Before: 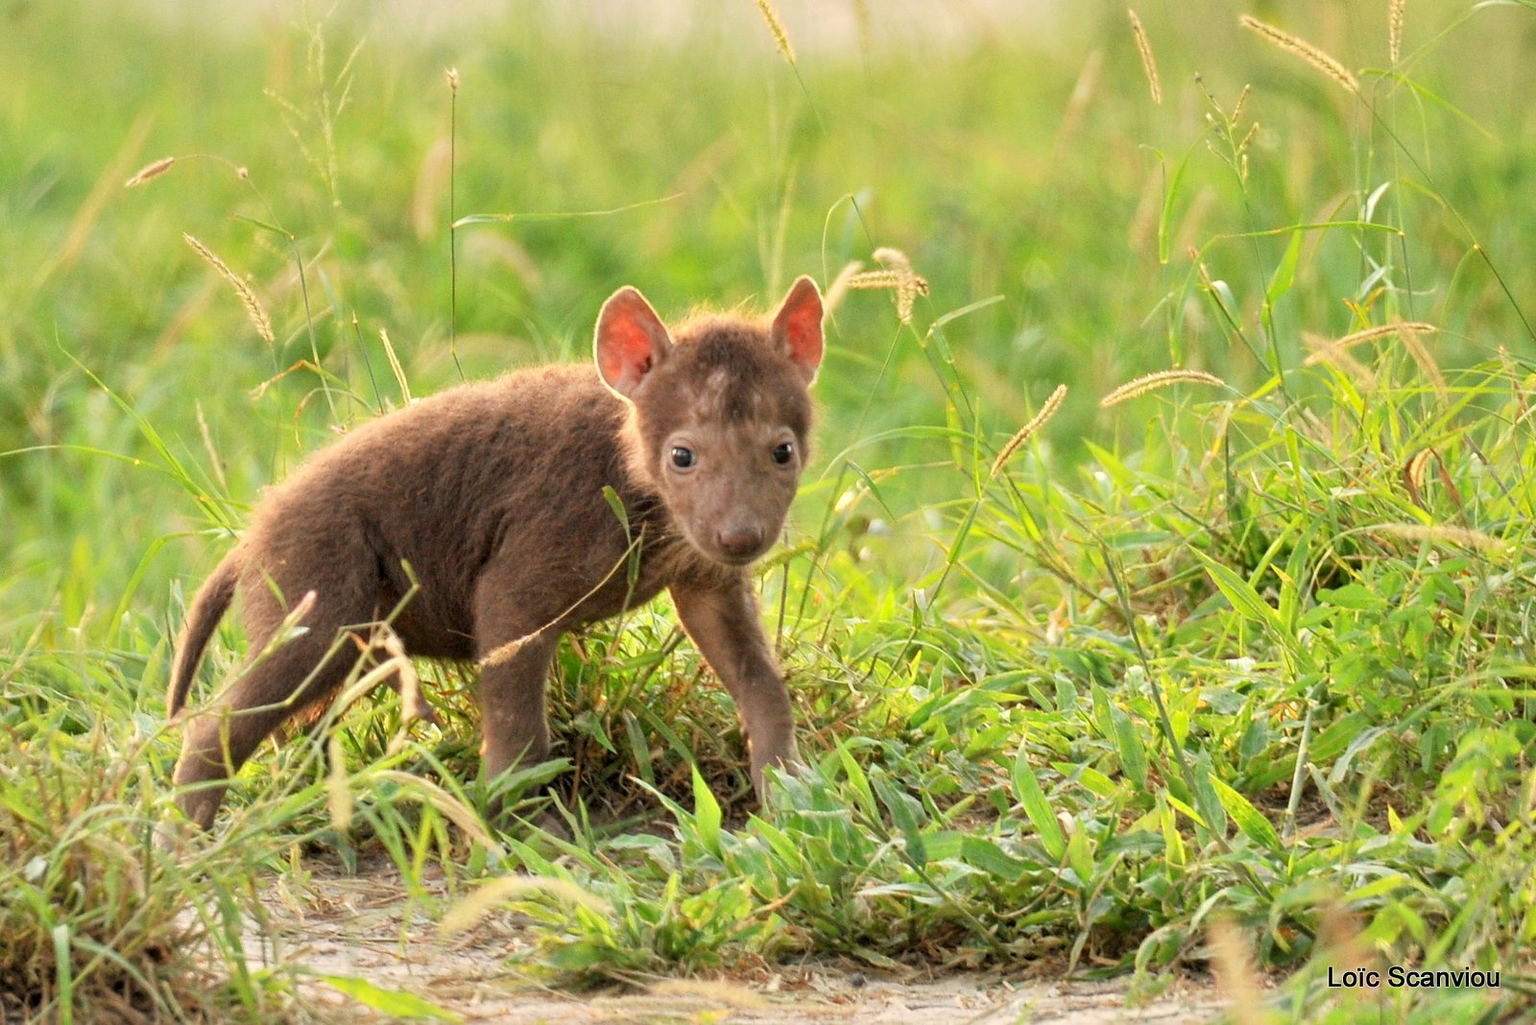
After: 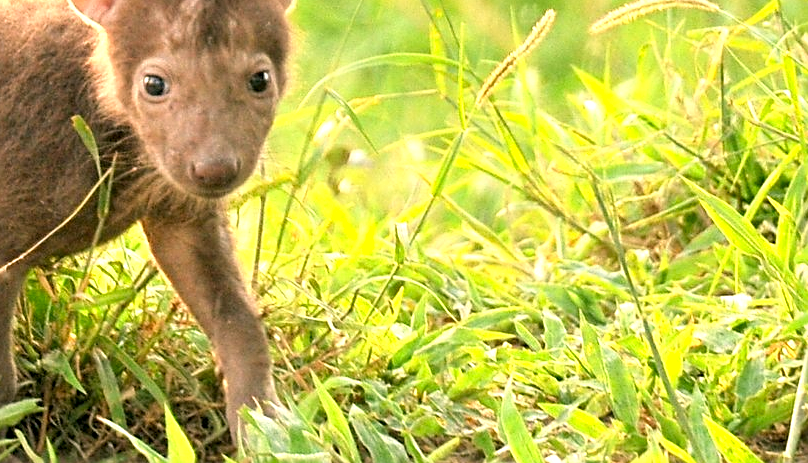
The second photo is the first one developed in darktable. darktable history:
exposure: black level correction 0, exposure 0.692 EV, compensate highlight preservation false
sharpen: on, module defaults
color correction: highlights a* 4.29, highlights b* 4.93, shadows a* -7.13, shadows b* 4.73
crop: left 34.792%, top 36.673%, right 14.692%, bottom 19.949%
